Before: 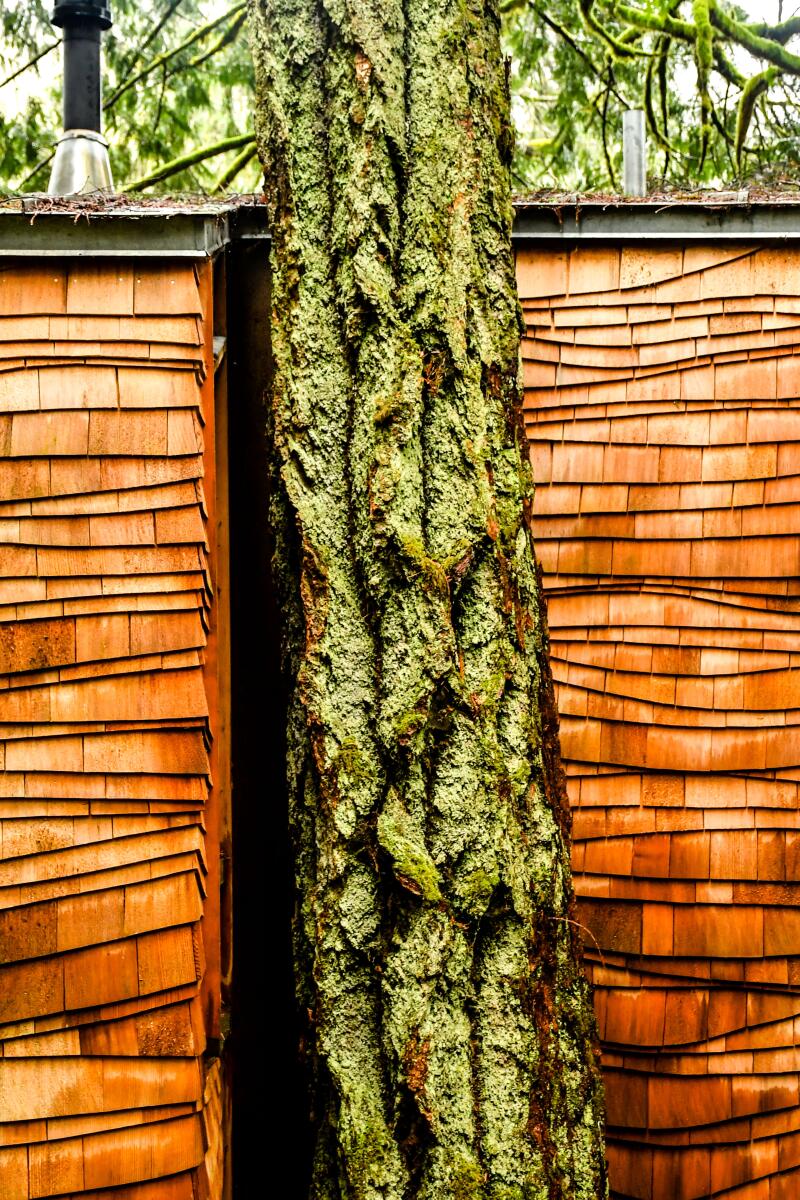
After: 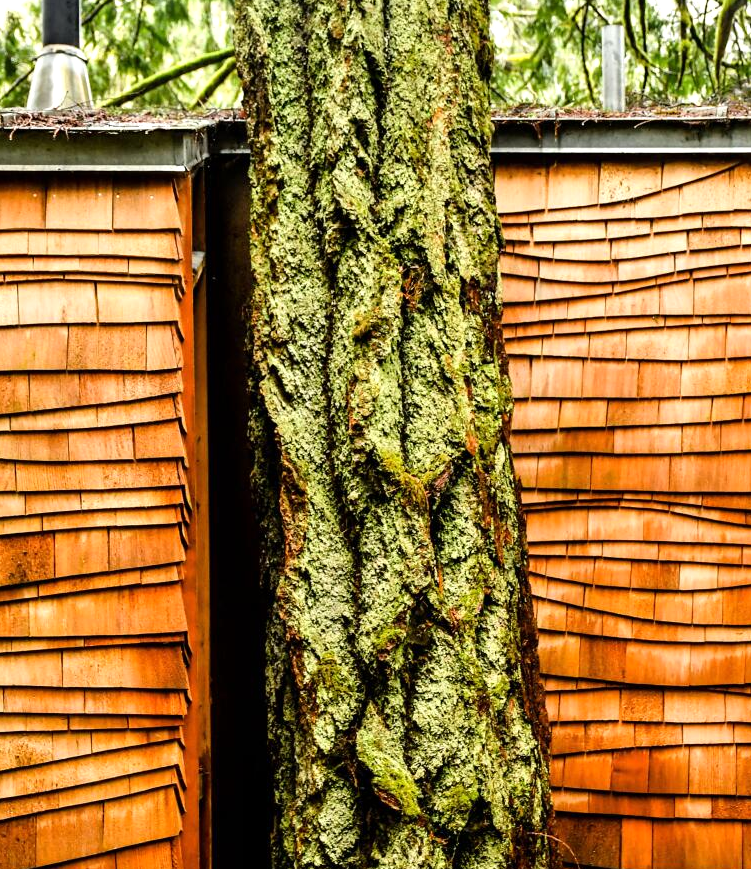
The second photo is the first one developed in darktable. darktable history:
crop: left 2.705%, top 7.165%, right 3.387%, bottom 20.341%
exposure: exposure 0.129 EV, compensate highlight preservation false
